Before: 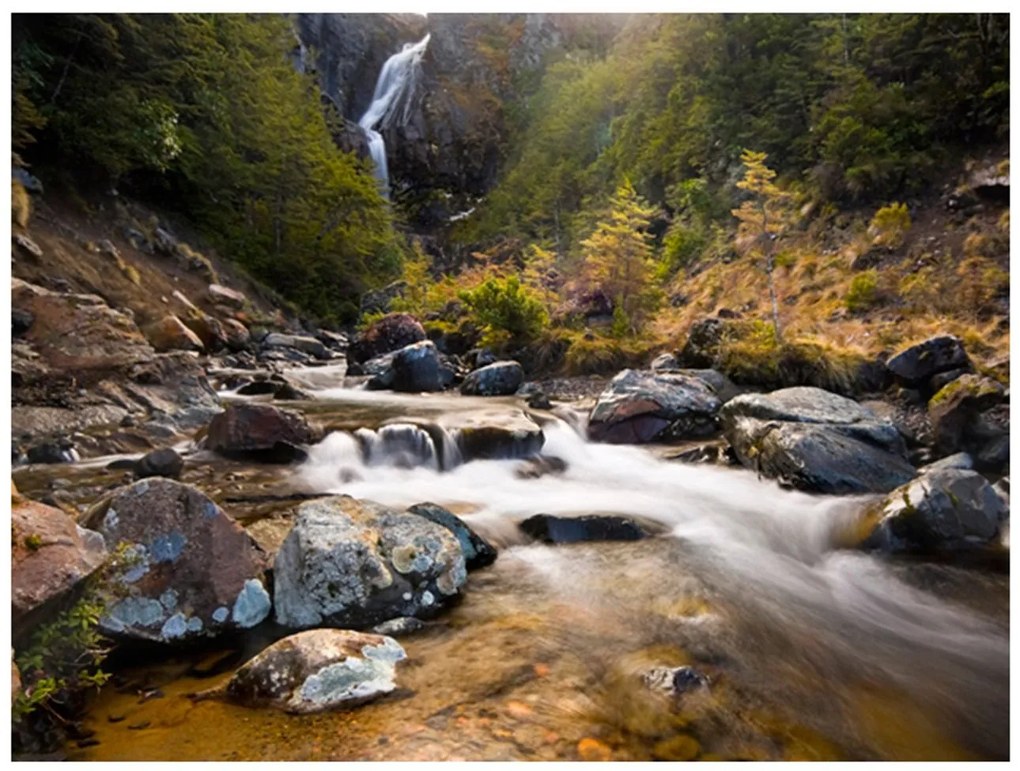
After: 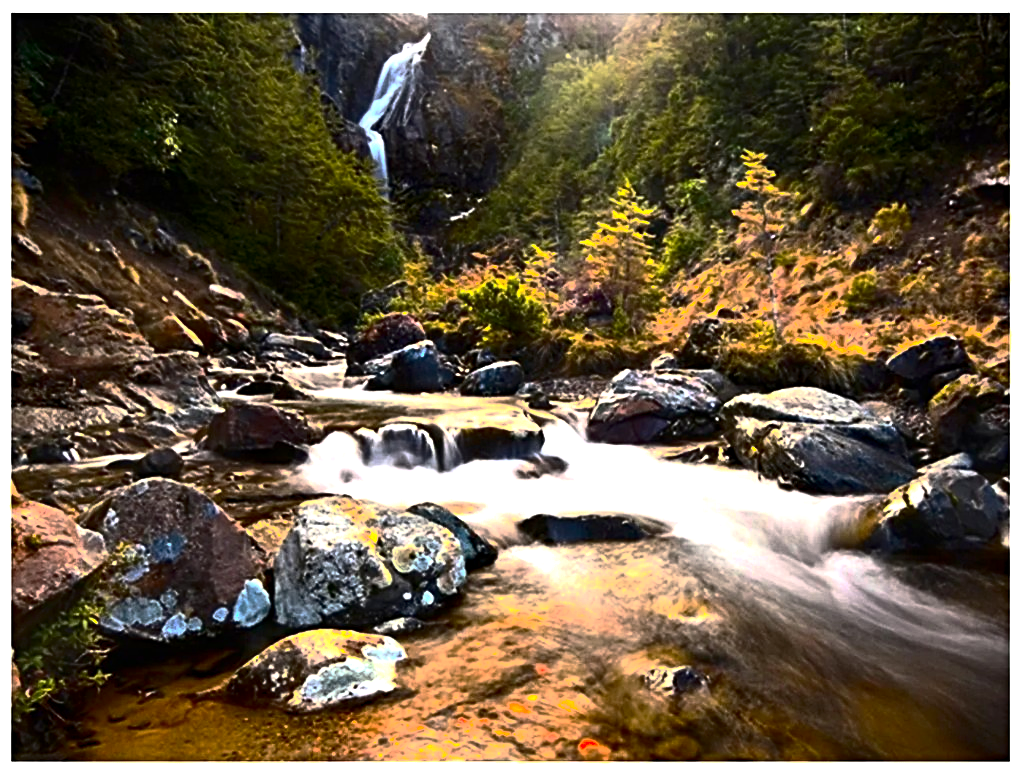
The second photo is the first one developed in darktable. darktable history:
sharpen: radius 3.949
contrast brightness saturation: contrast 0.4, brightness 0.046, saturation 0.256
exposure: black level correction -0.001, exposure 0.905 EV, compensate highlight preservation false
base curve: curves: ch0 [(0, 0) (0.841, 0.609) (1, 1)], preserve colors none
